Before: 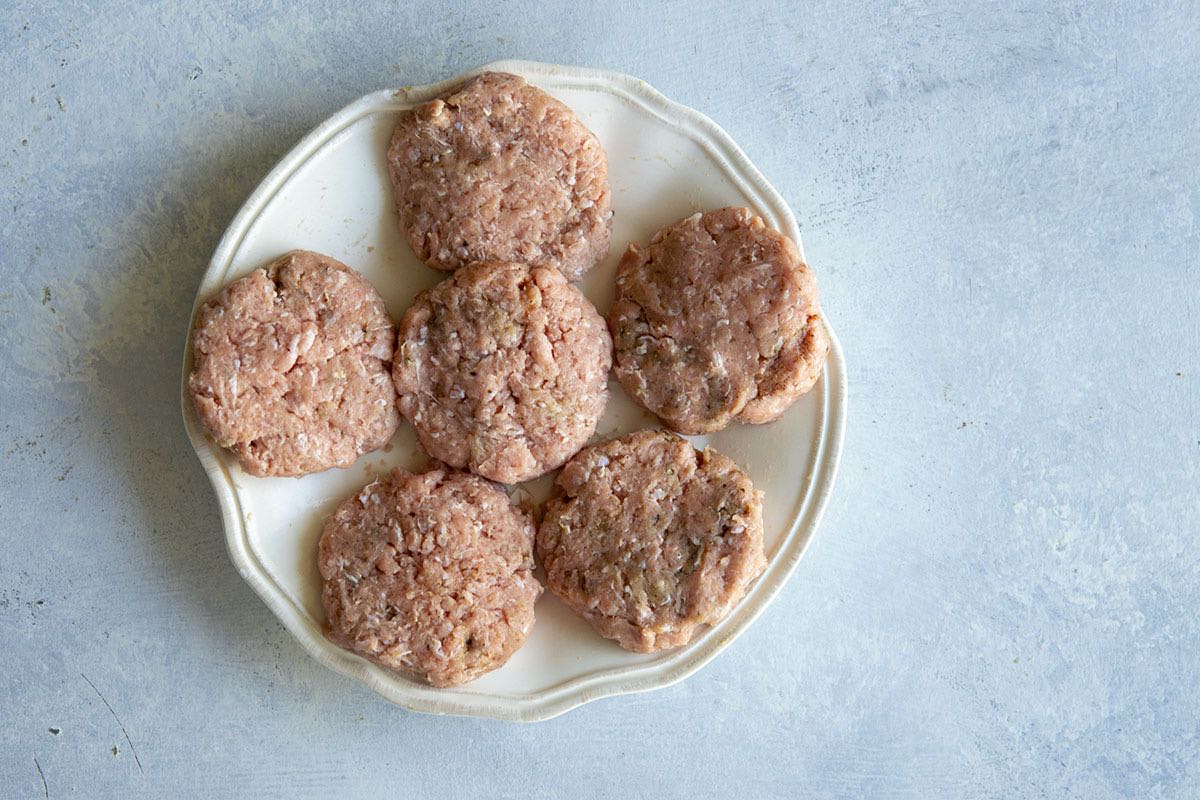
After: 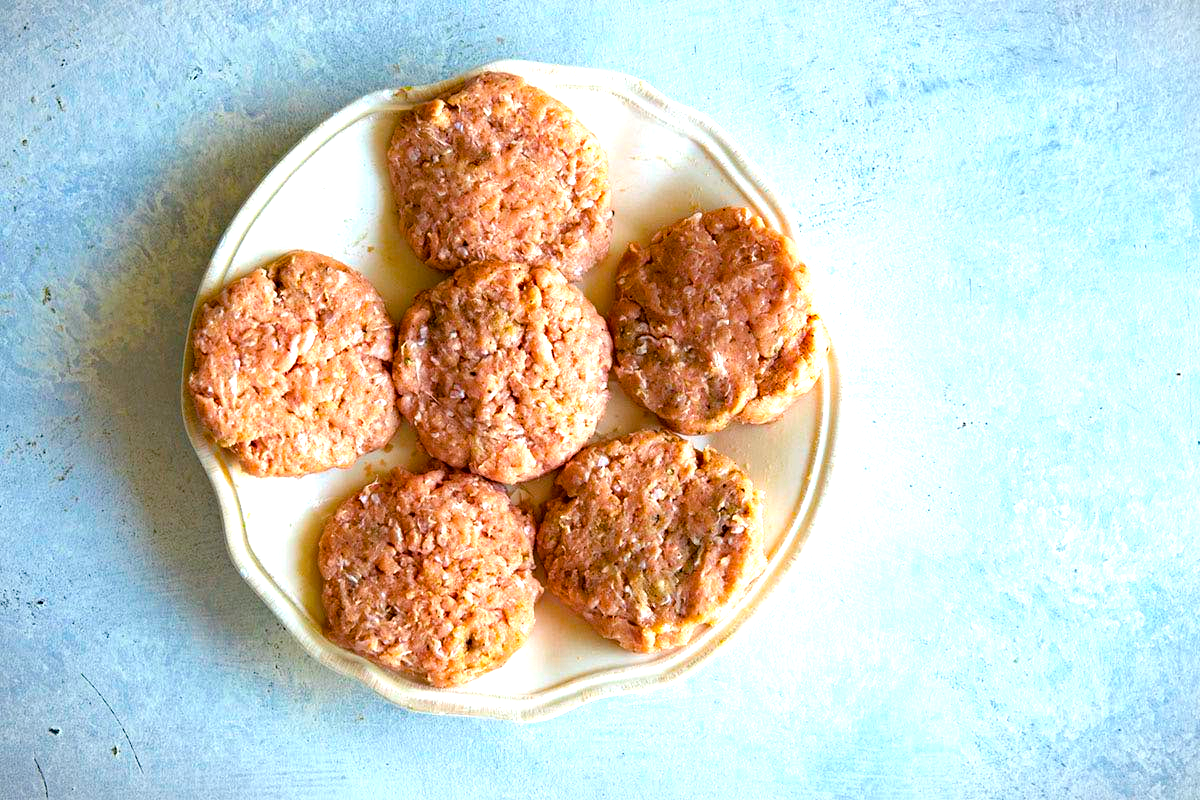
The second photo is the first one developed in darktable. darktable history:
color balance rgb: perceptual saturation grading › global saturation 30.533%, perceptual brilliance grading › global brilliance 25.353%, global vibrance 20%
haze removal: strength 0.296, distance 0.257, compatibility mode true, adaptive false
vignetting: fall-off start 100.91%, width/height ratio 1.326
